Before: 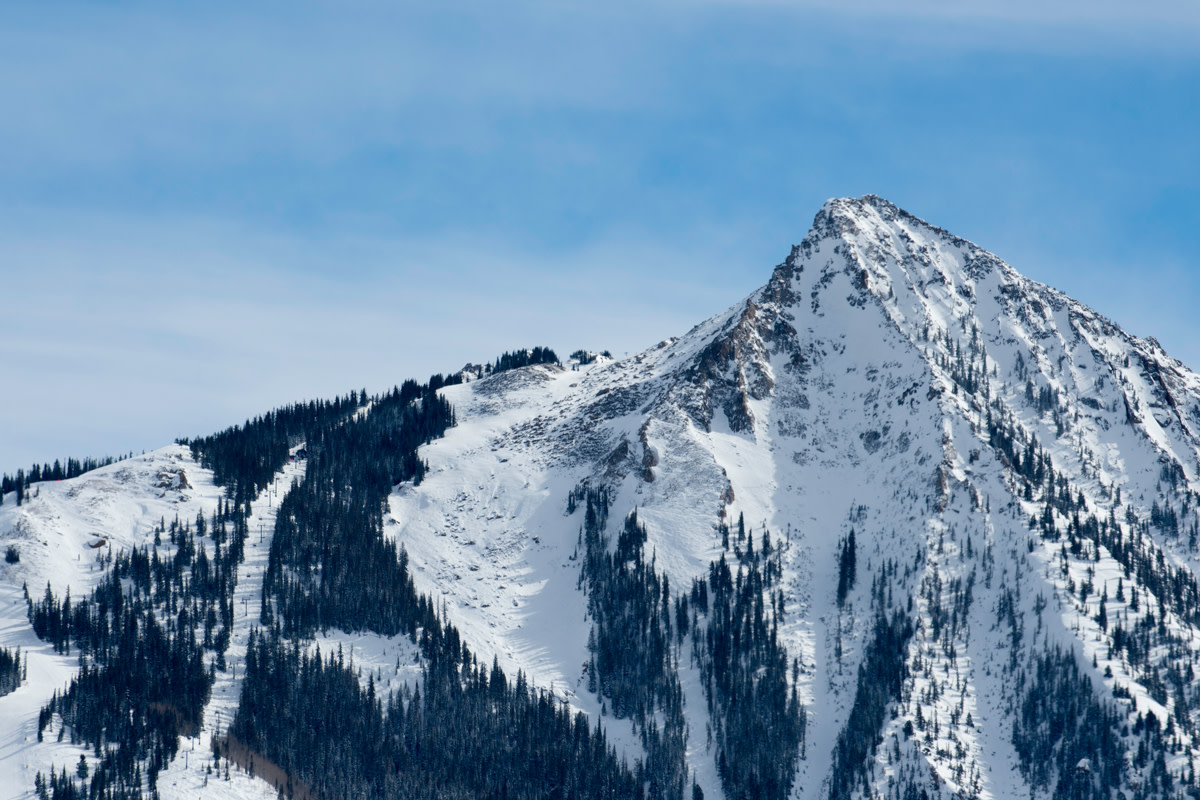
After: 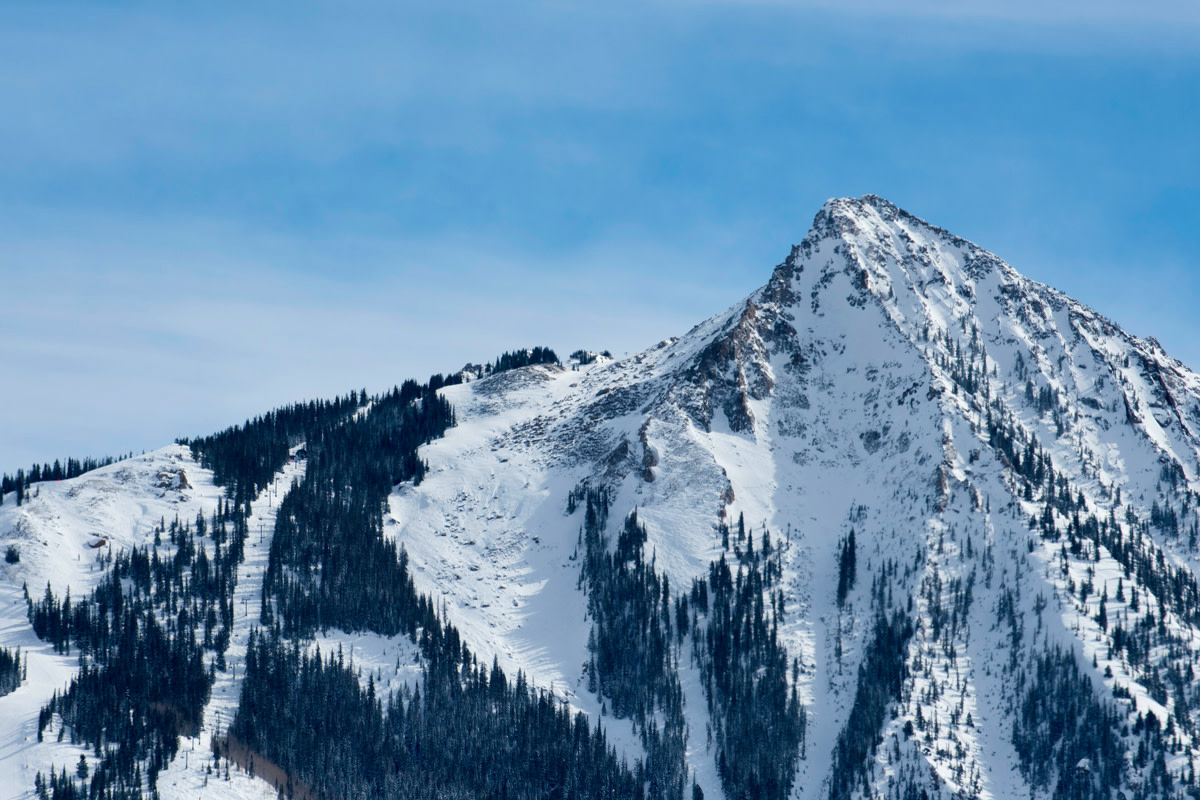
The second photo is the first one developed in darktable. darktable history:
shadows and highlights: shadows 37.27, highlights -28.18, soften with gaussian
velvia: on, module defaults
